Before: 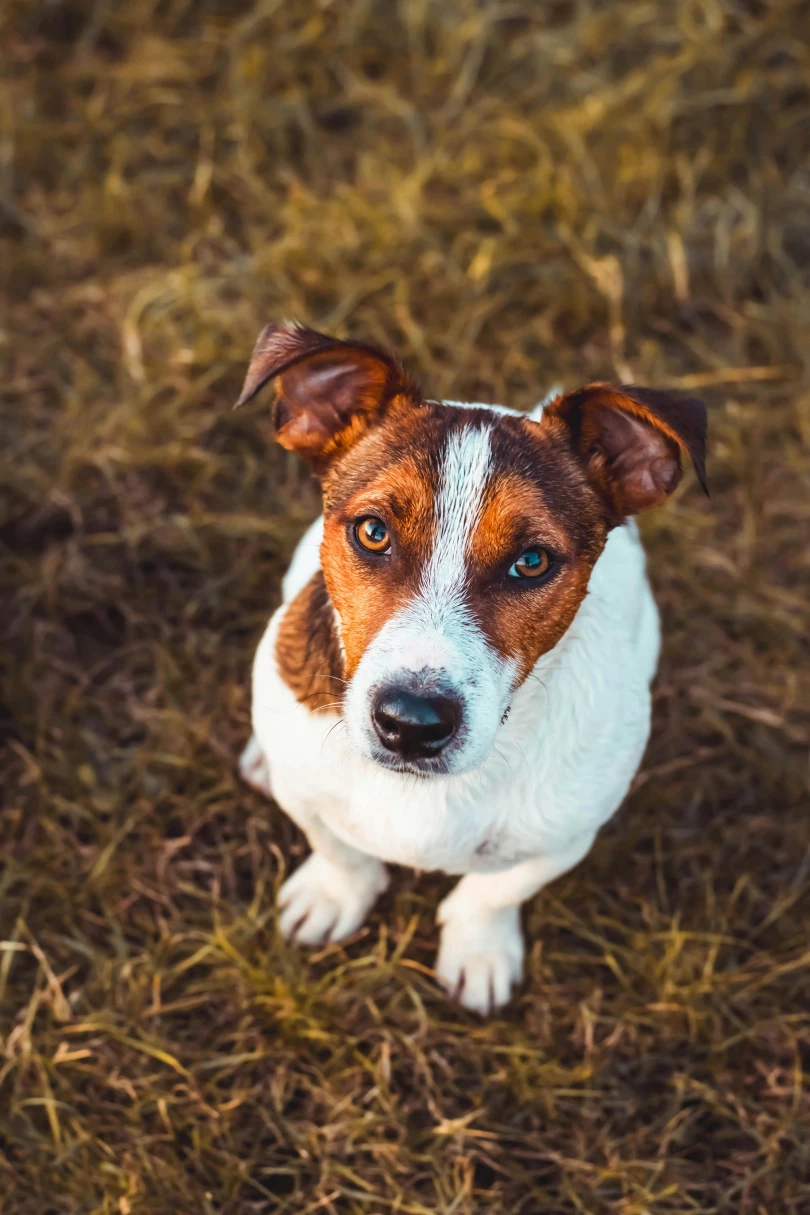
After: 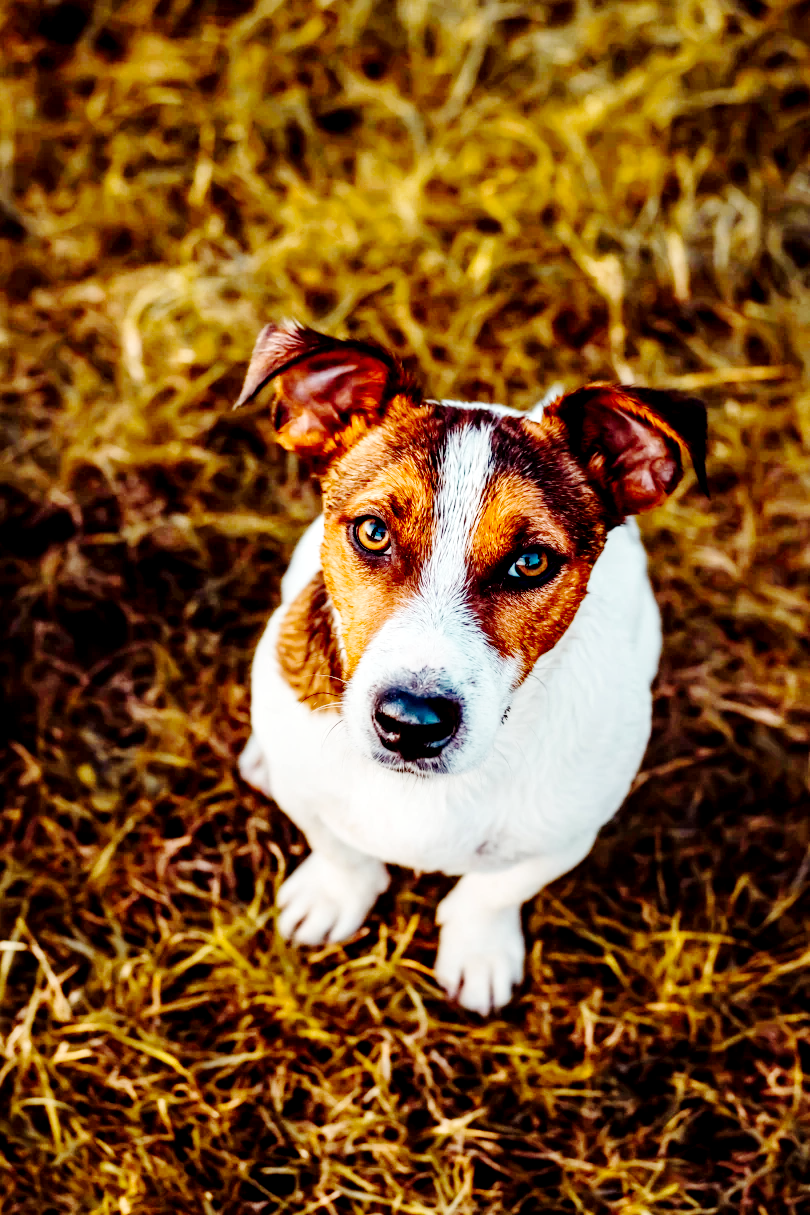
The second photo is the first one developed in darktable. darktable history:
base curve: curves: ch0 [(0, 0) (0.036, 0.01) (0.123, 0.254) (0.258, 0.504) (0.507, 0.748) (1, 1)], preserve colors none
local contrast: highlights 30%, shadows 75%, midtone range 0.748
